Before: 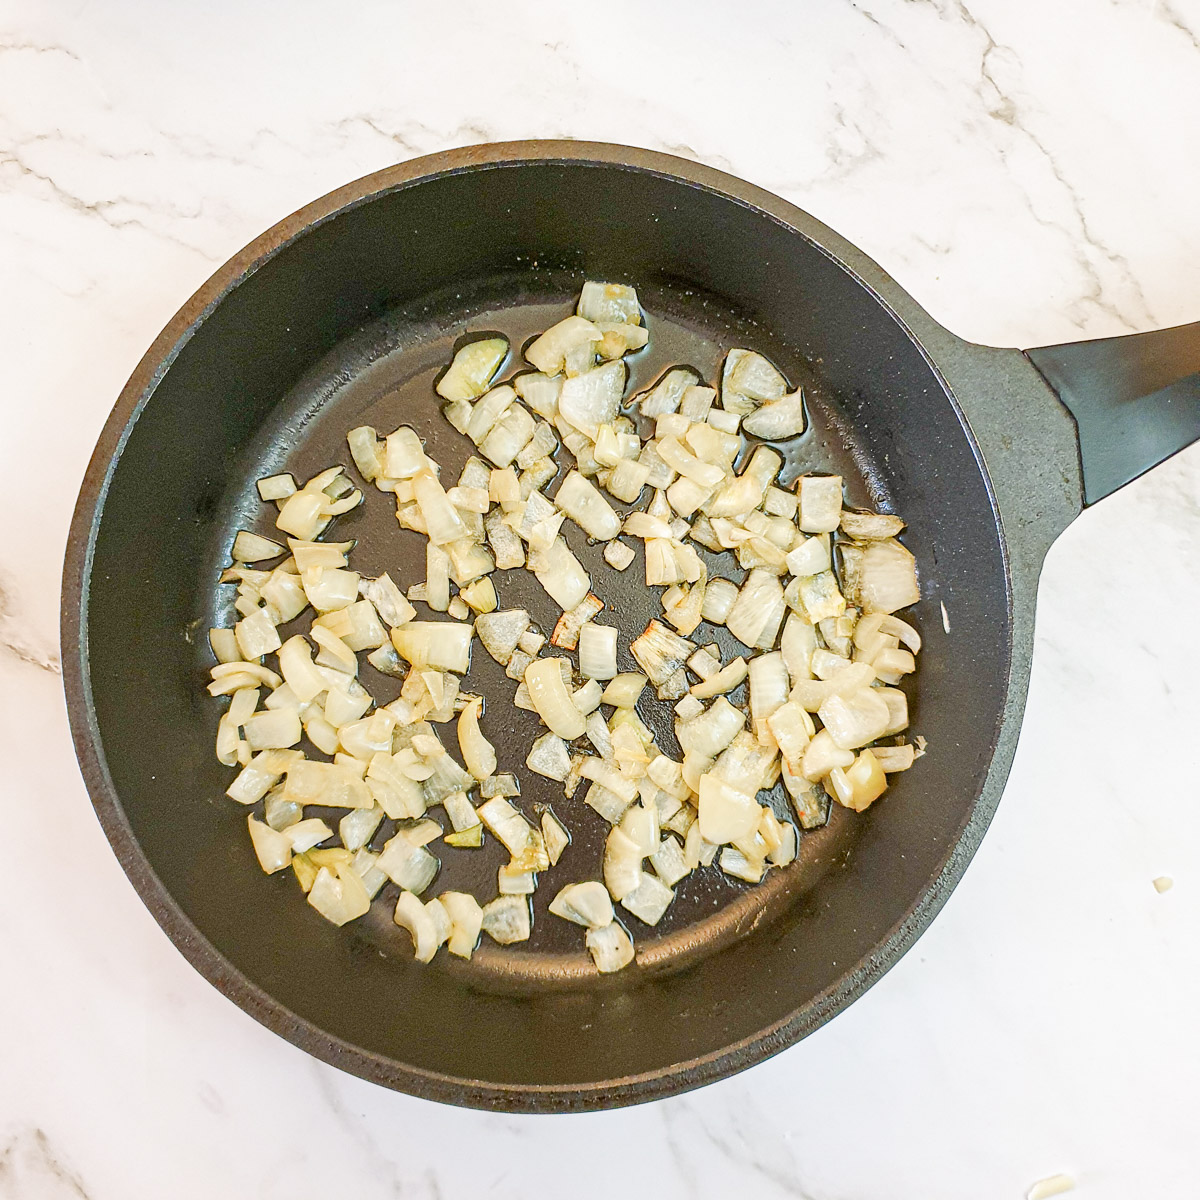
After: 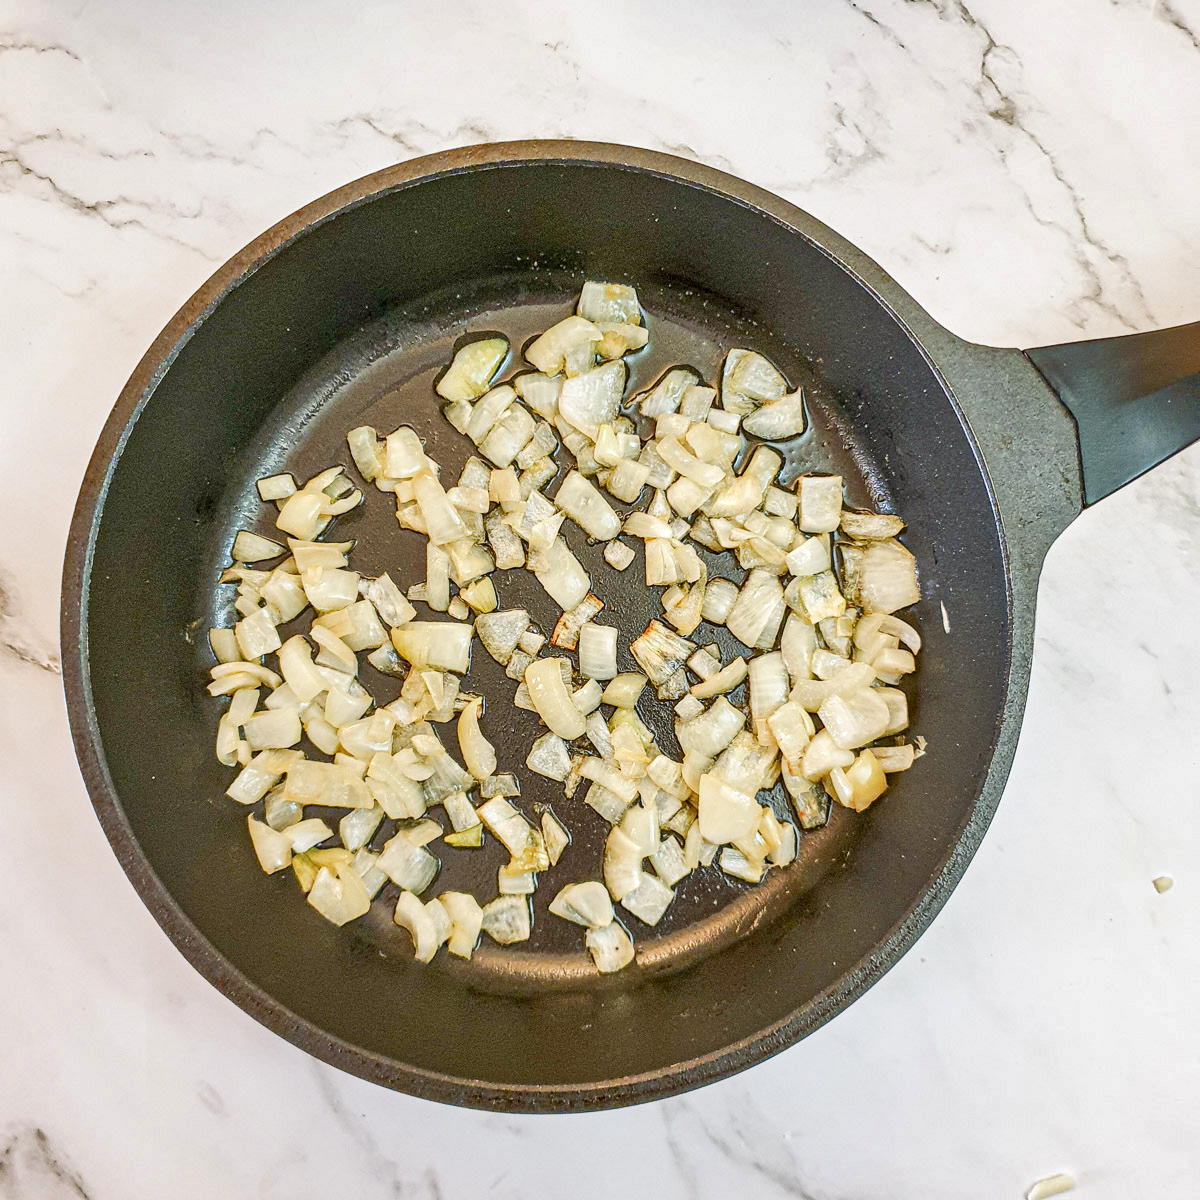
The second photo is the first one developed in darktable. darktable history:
local contrast: on, module defaults
tone equalizer: on, module defaults
shadows and highlights: shadows 39.89, highlights -52.33, low approximation 0.01, soften with gaussian
